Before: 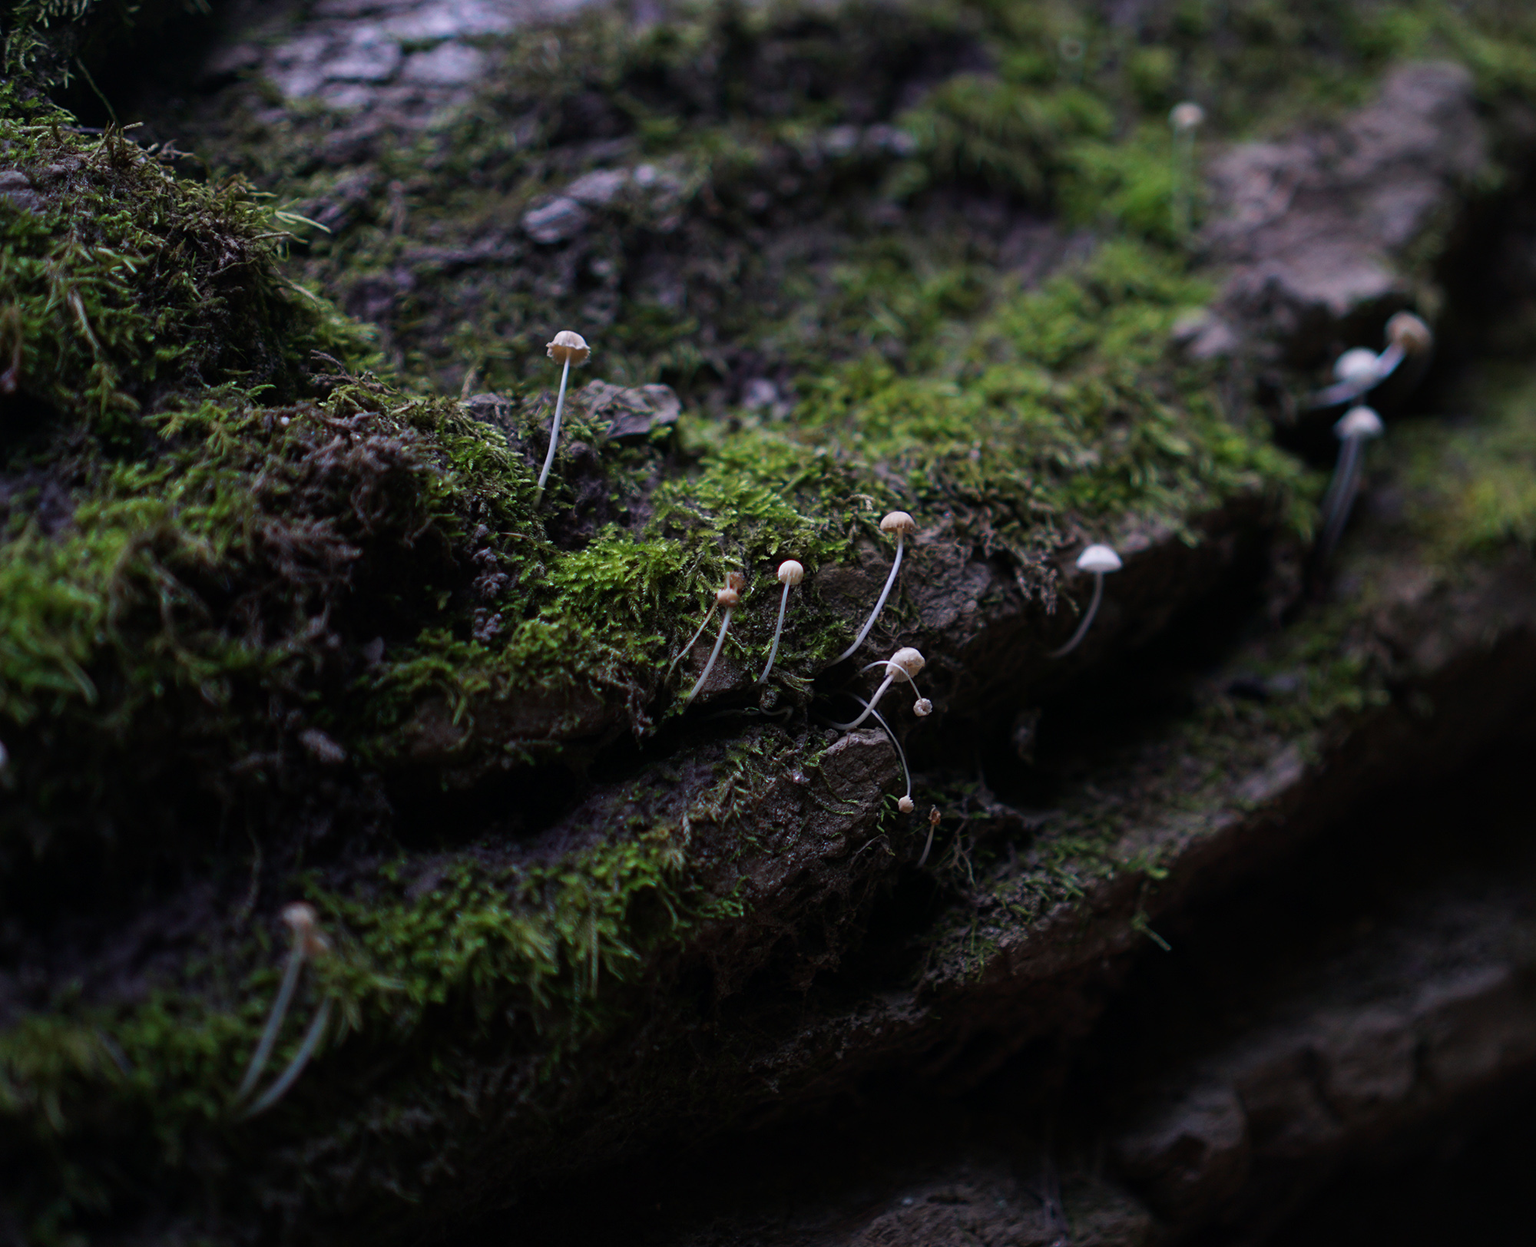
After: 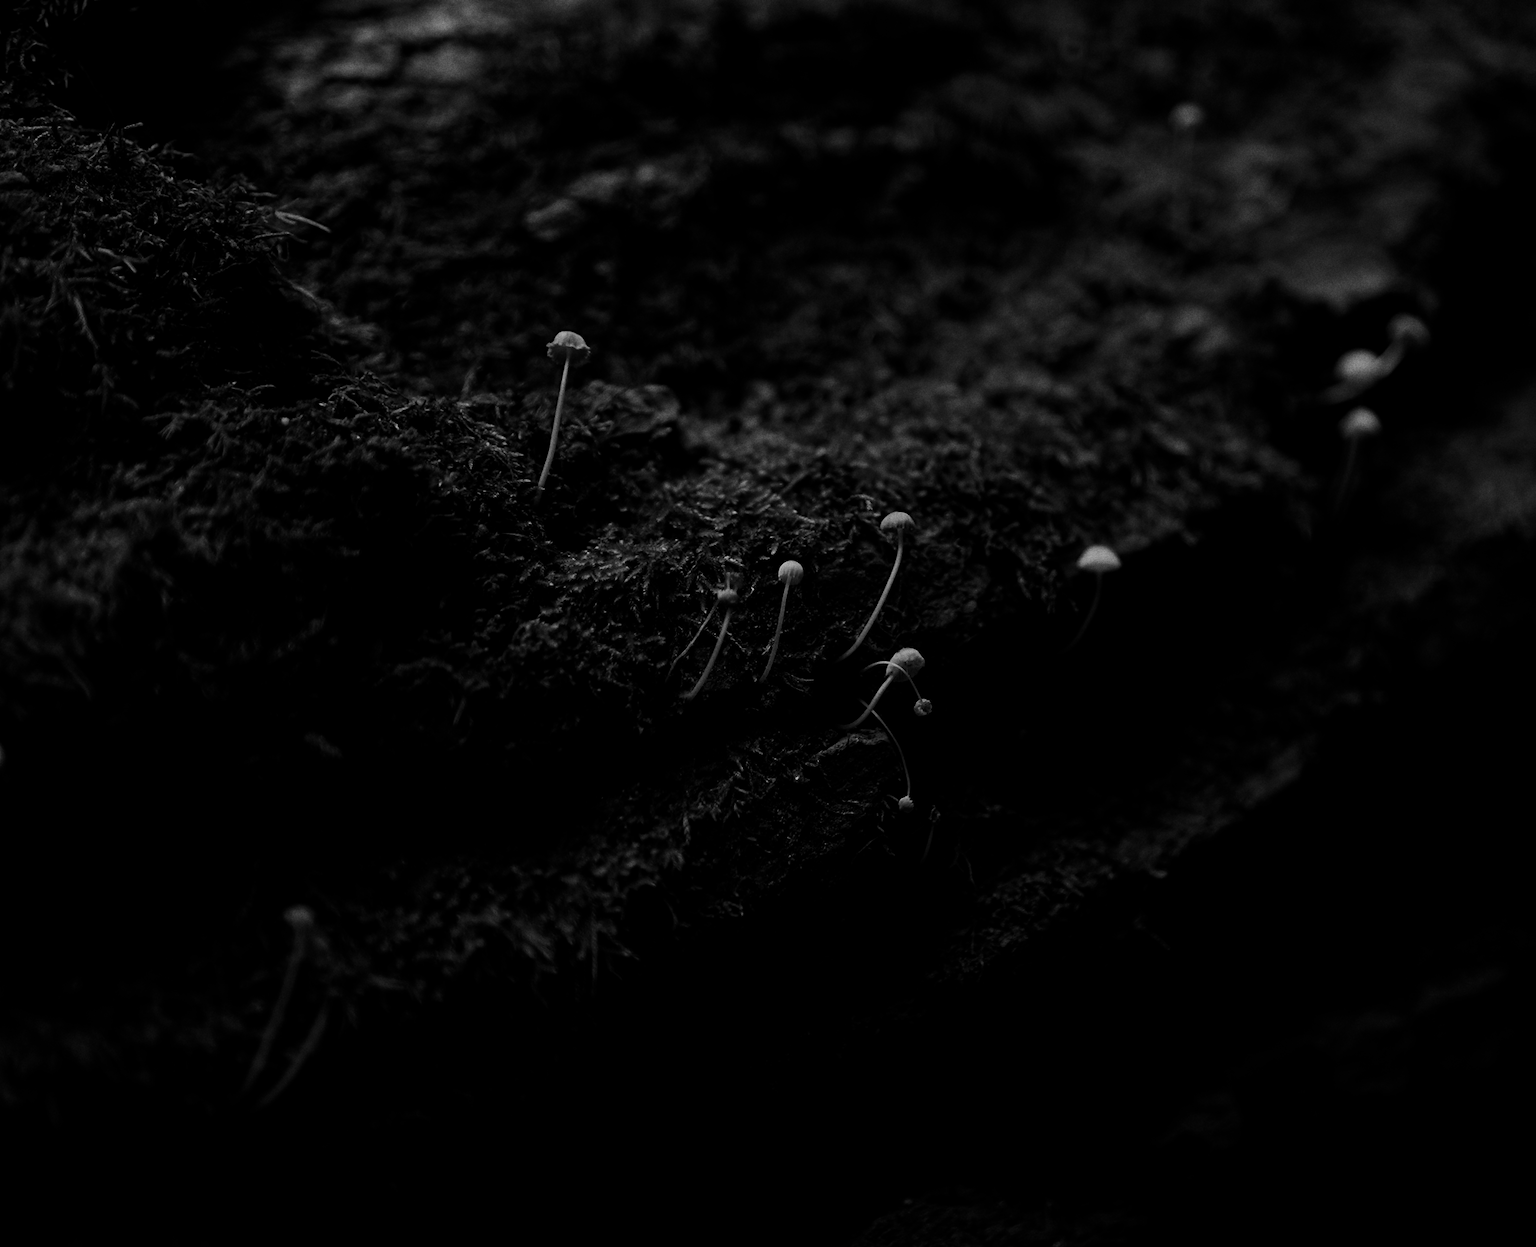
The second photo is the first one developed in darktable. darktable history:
exposure: exposure 0.485 EV, compensate highlight preservation false
grain: on, module defaults
filmic rgb: middle gray luminance 18.42%, black relative exposure -11.25 EV, white relative exposure 3.75 EV, threshold 6 EV, target black luminance 0%, hardness 5.87, latitude 57.4%, contrast 0.963, shadows ↔ highlights balance 49.98%, add noise in highlights 0, preserve chrominance luminance Y, color science v3 (2019), use custom middle-gray values true, iterations of high-quality reconstruction 0, contrast in highlights soft, enable highlight reconstruction true
contrast brightness saturation: contrast 0.02, brightness -1, saturation -1
